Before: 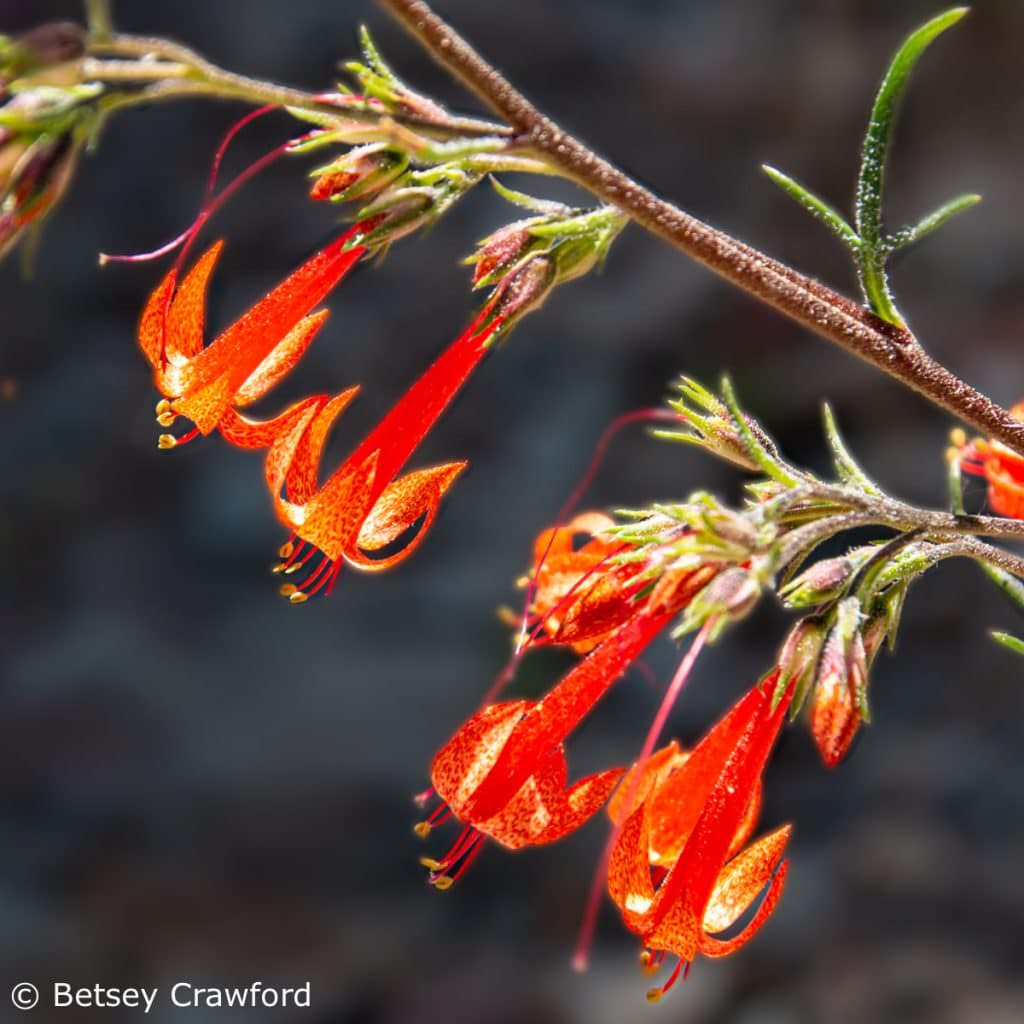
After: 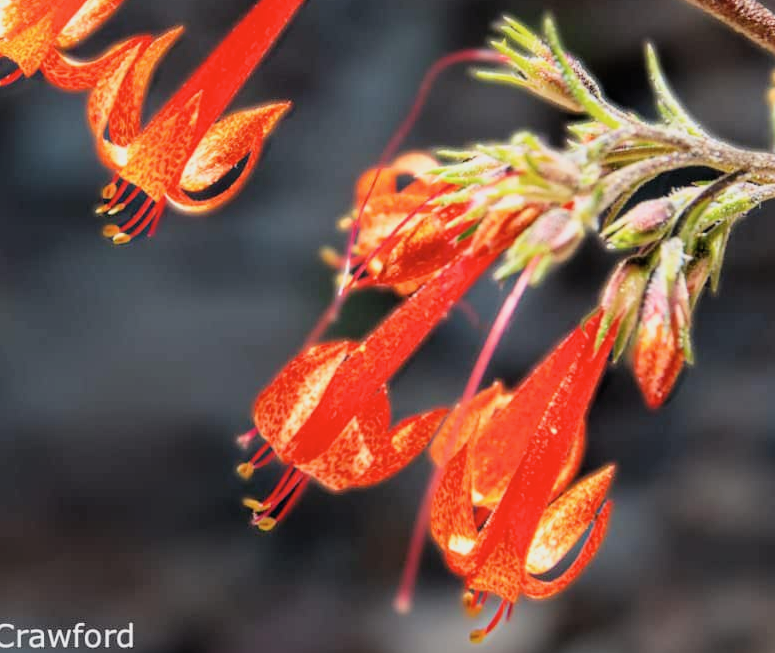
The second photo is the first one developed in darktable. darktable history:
exposure: black level correction 0, exposure 0.7 EV, compensate exposure bias true, compensate highlight preservation false
contrast brightness saturation: saturation -0.1
filmic rgb: black relative exposure -7.65 EV, white relative exposure 4.56 EV, hardness 3.61, color science v6 (2022)
crop and rotate: left 17.299%, top 35.115%, right 7.015%, bottom 1.024%
